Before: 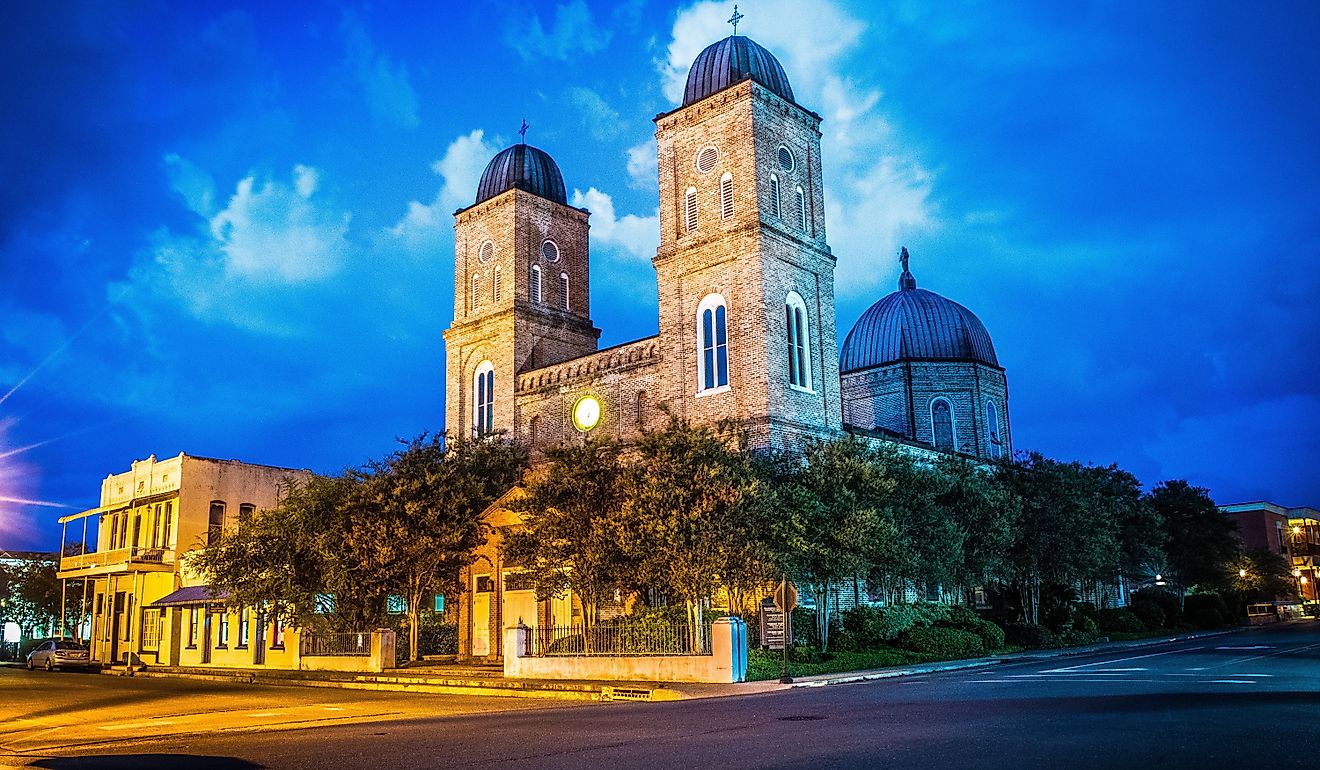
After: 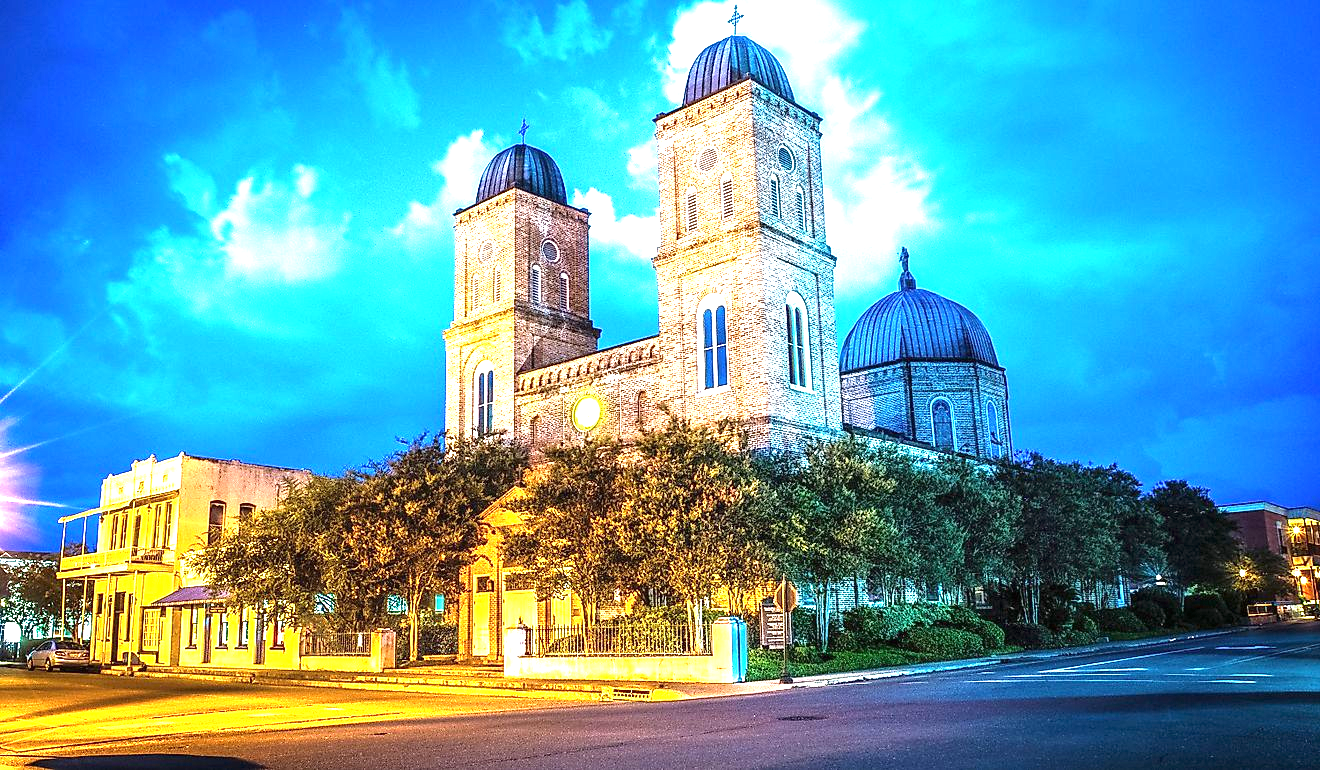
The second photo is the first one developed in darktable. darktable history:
exposure: black level correction 0, exposure 1.621 EV, compensate highlight preservation false
